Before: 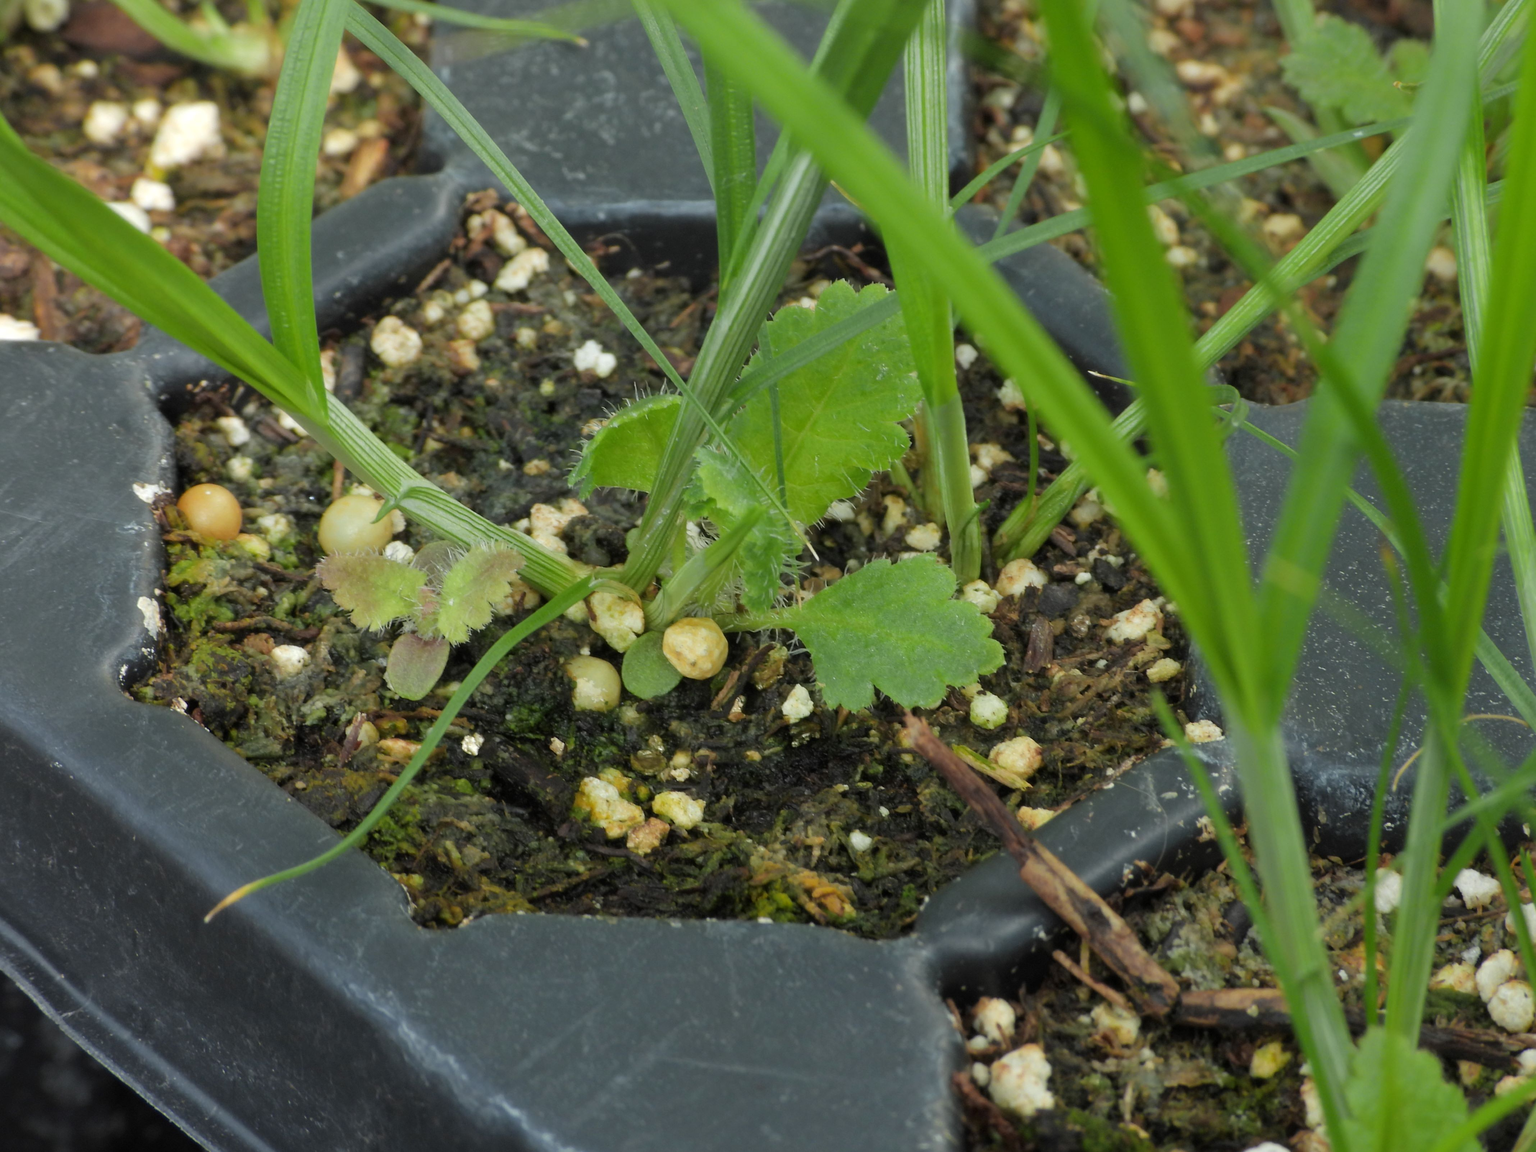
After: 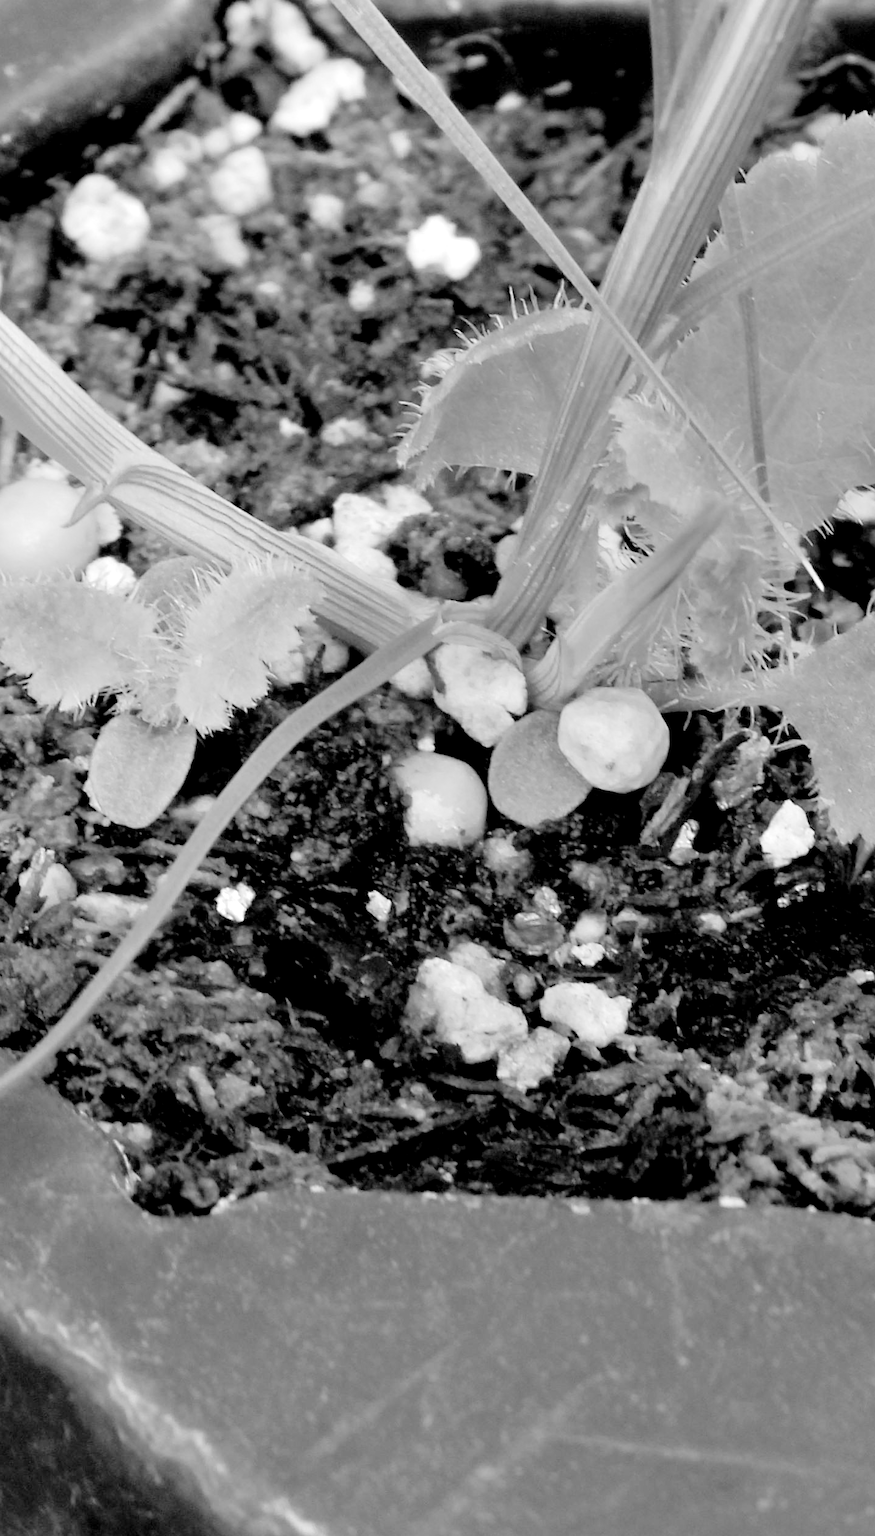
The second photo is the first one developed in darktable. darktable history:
tone curve: curves: ch0 [(0, 0) (0.135, 0.09) (0.326, 0.386) (0.489, 0.573) (0.663, 0.749) (0.854, 0.897) (1, 0.974)]; ch1 [(0, 0) (0.366, 0.367) (0.475, 0.453) (0.494, 0.493) (0.504, 0.497) (0.544, 0.569) (0.562, 0.605) (0.622, 0.694) (1, 1)]; ch2 [(0, 0) (0.333, 0.346) (0.375, 0.375) (0.424, 0.43) (0.476, 0.492) (0.502, 0.503) (0.533, 0.534) (0.572, 0.603) (0.605, 0.656) (0.641, 0.709) (1, 1)], color space Lab, independent channels, preserve colors none
crop and rotate: left 21.77%, top 18.528%, right 44.676%, bottom 2.997%
exposure: black level correction 0, exposure 0.7 EV, compensate exposure bias true, compensate highlight preservation false
rgb levels: levels [[0.029, 0.461, 0.922], [0, 0.5, 1], [0, 0.5, 1]]
monochrome: size 1
